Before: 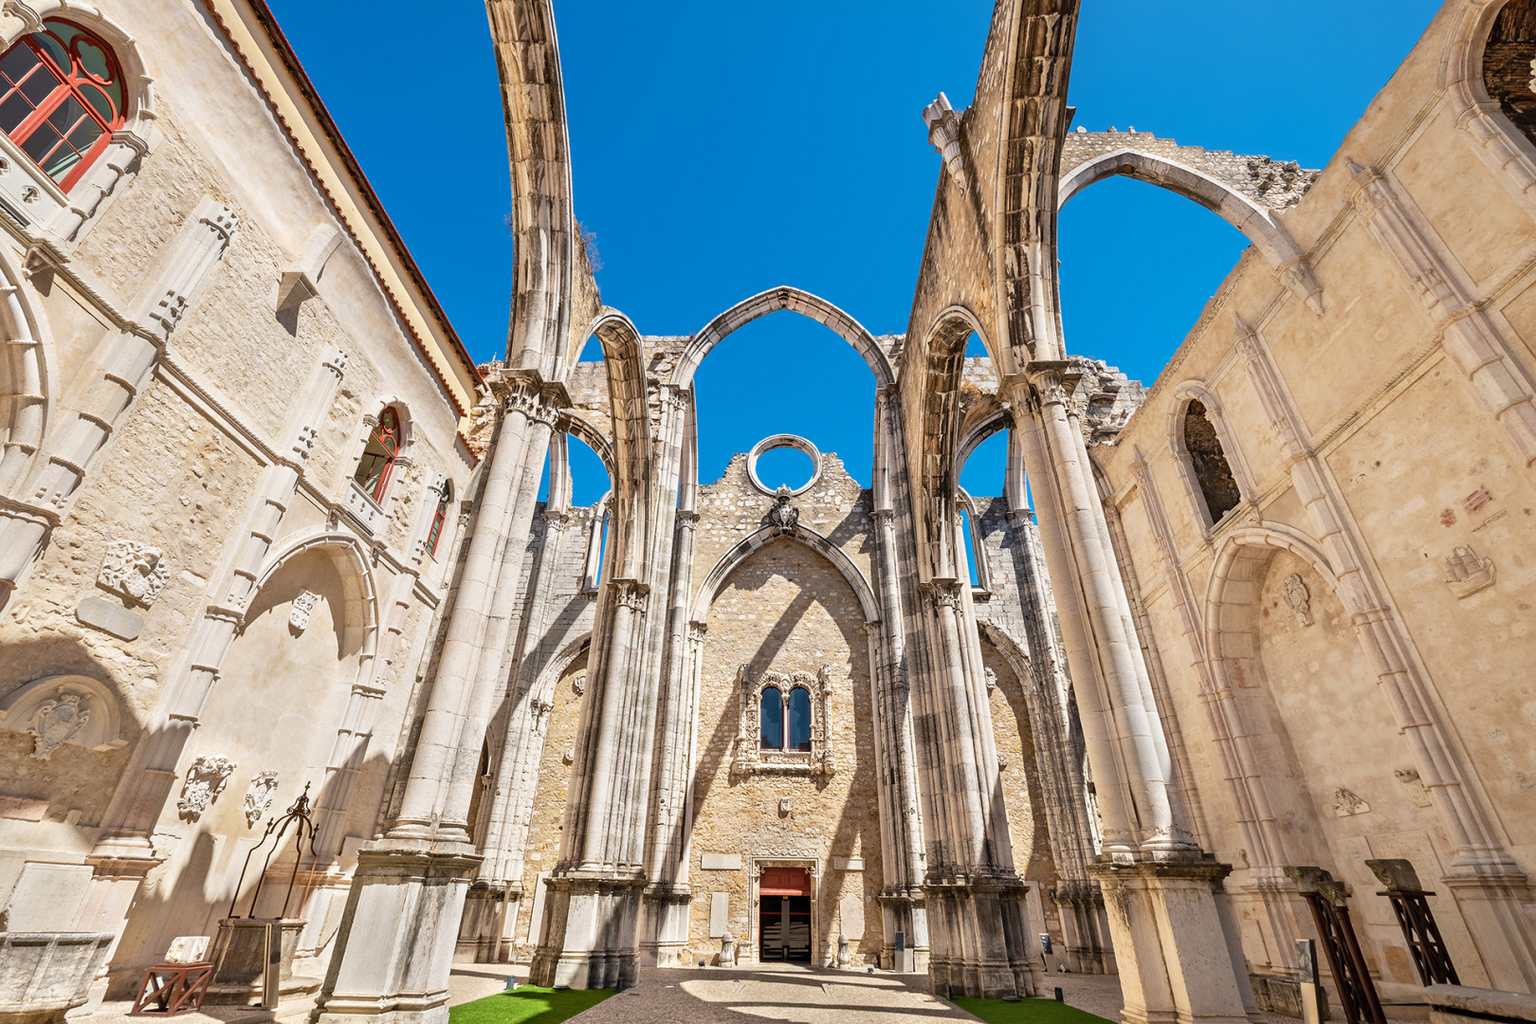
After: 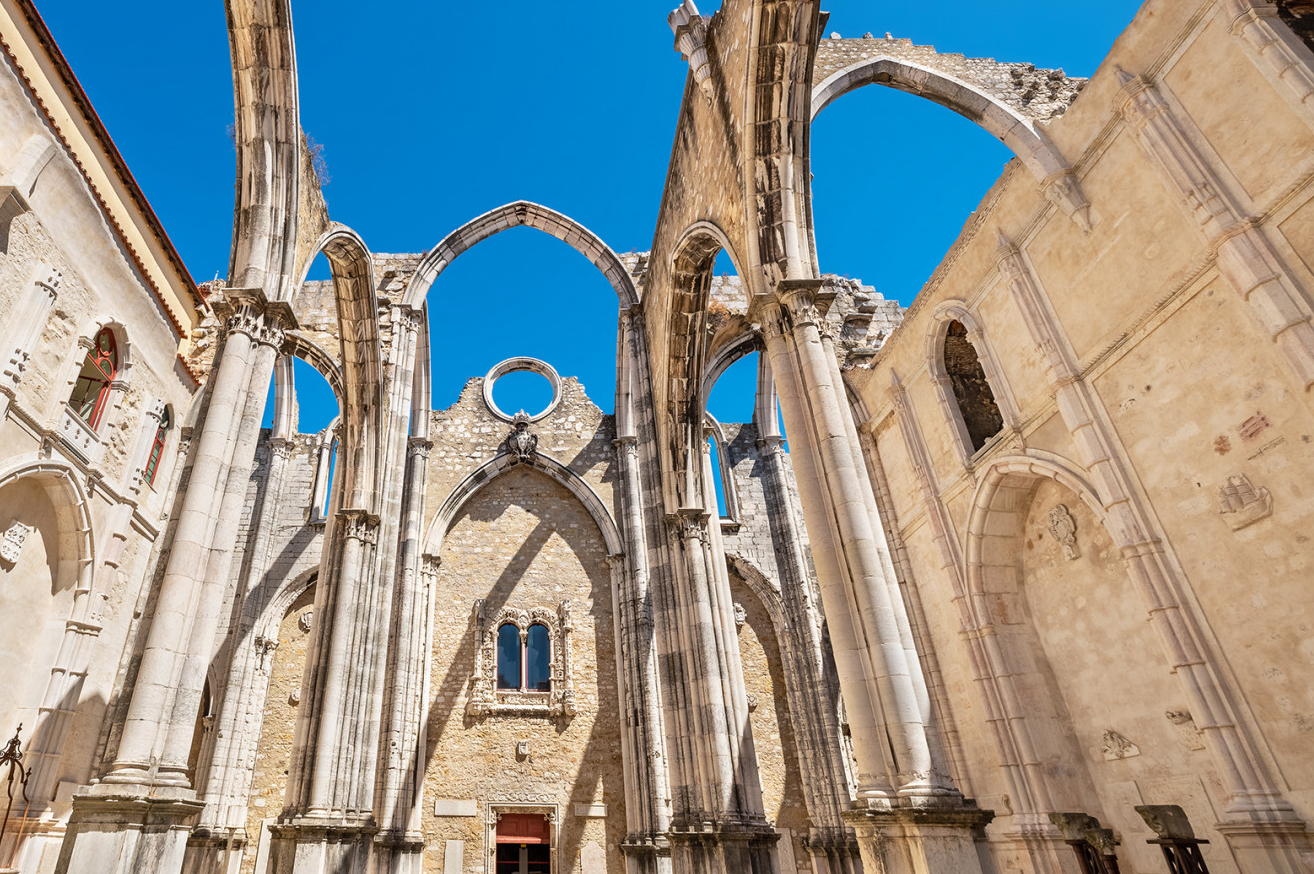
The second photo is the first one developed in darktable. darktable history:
crop: left 18.85%, top 9.392%, right 0%, bottom 9.612%
